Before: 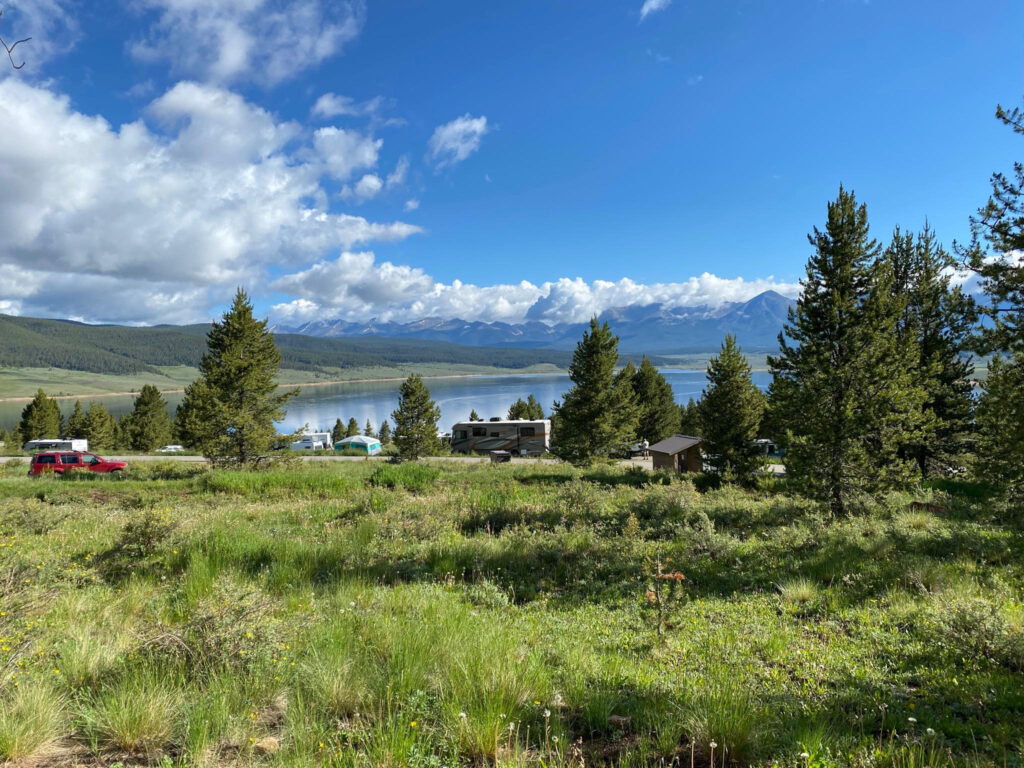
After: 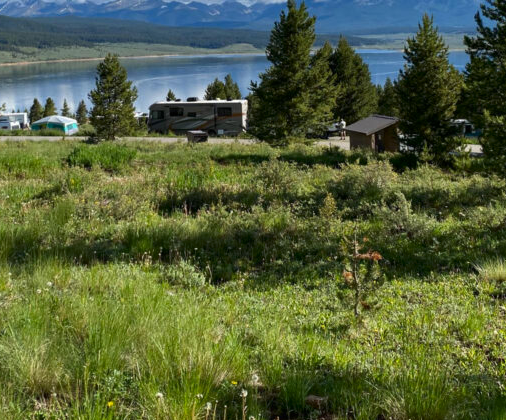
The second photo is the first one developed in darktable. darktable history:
contrast brightness saturation: brightness -0.09
crop: left 29.672%, top 41.786%, right 20.851%, bottom 3.487%
